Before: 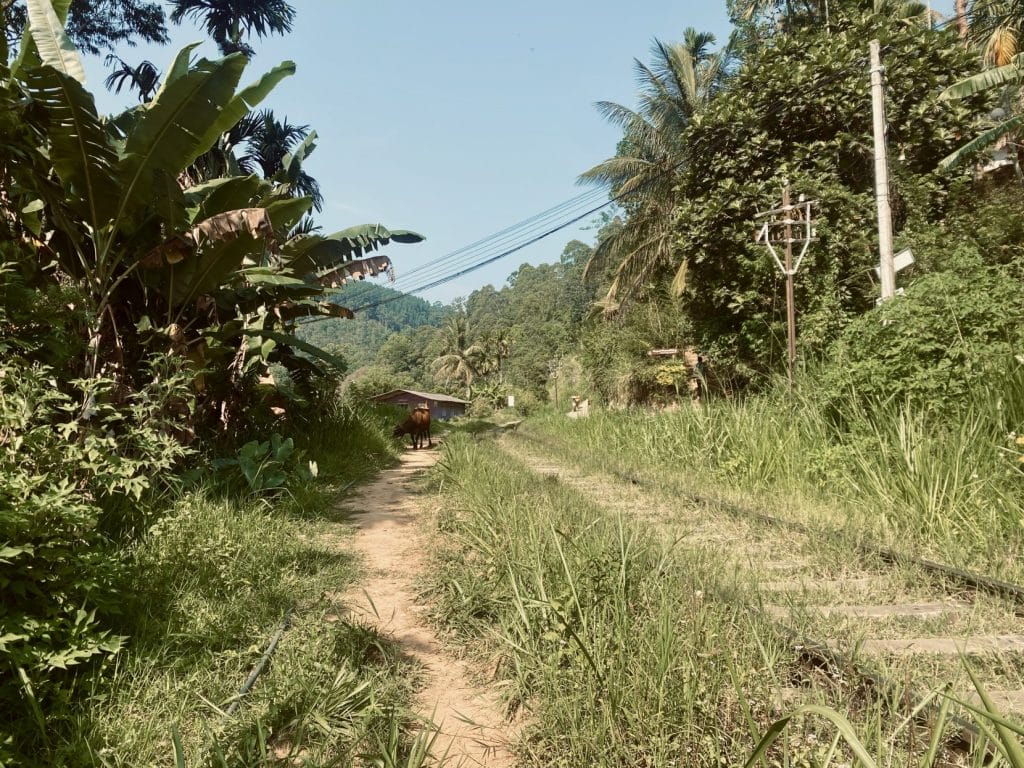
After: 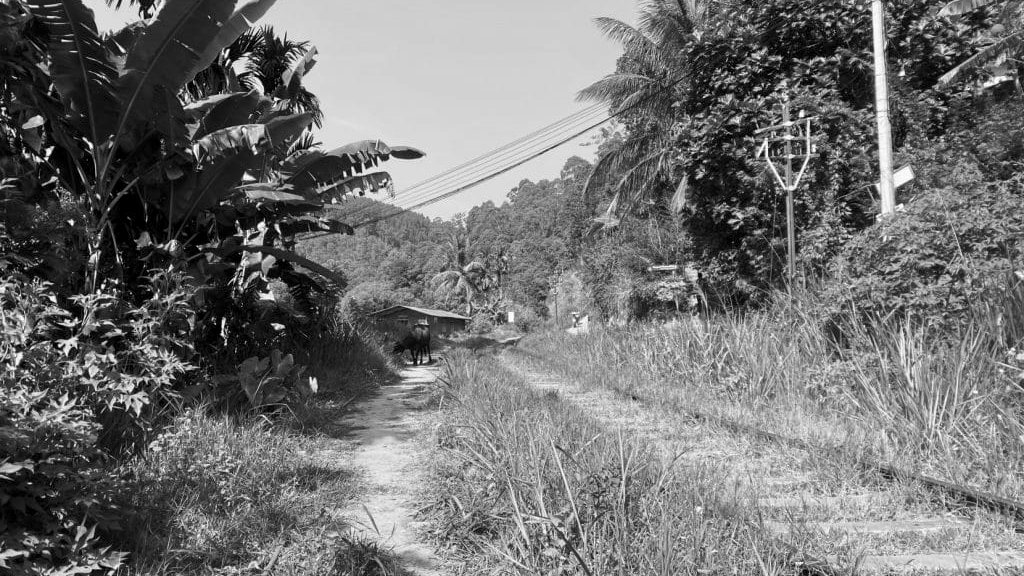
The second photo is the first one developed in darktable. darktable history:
crop: top 11.038%, bottom 13.962%
levels: levels [0.031, 0.5, 0.969]
monochrome: on, module defaults
